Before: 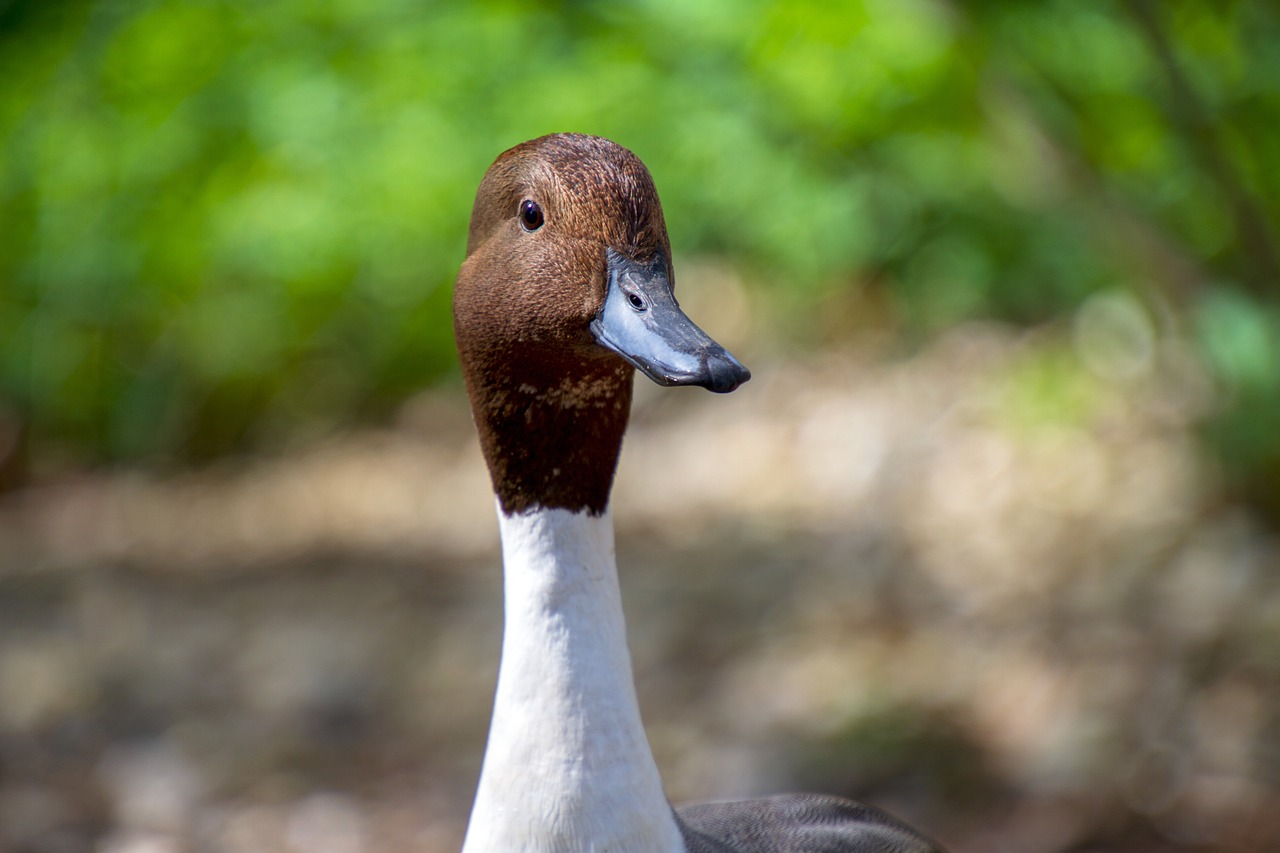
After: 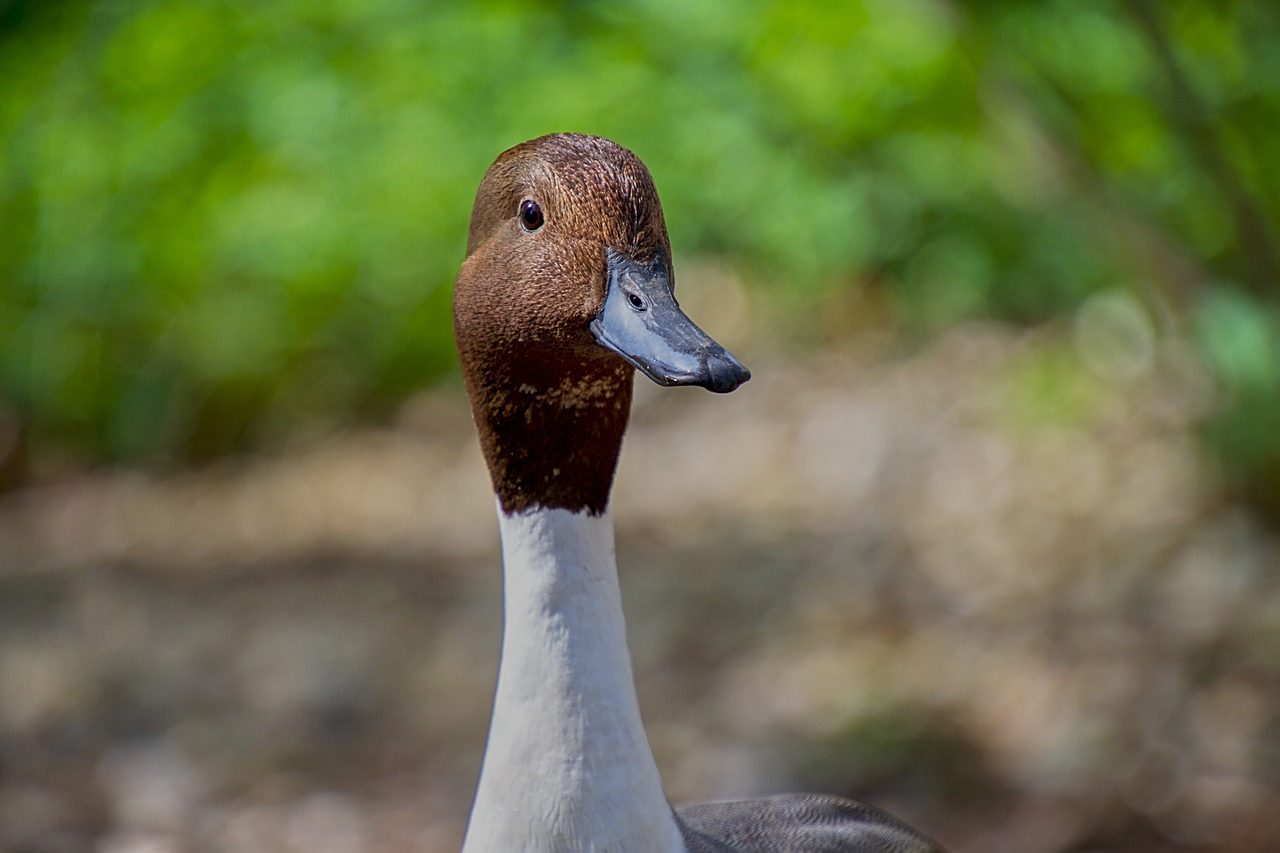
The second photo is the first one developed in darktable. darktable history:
sharpen: on, module defaults
tone equalizer: -8 EV -0.002 EV, -7 EV 0.005 EV, -6 EV -0.008 EV, -5 EV 0.007 EV, -4 EV -0.042 EV, -3 EV -0.233 EV, -2 EV -0.662 EV, -1 EV -0.983 EV, +0 EV -0.969 EV, smoothing diameter 2%, edges refinement/feathering 20, mask exposure compensation -1.57 EV, filter diffusion 5
